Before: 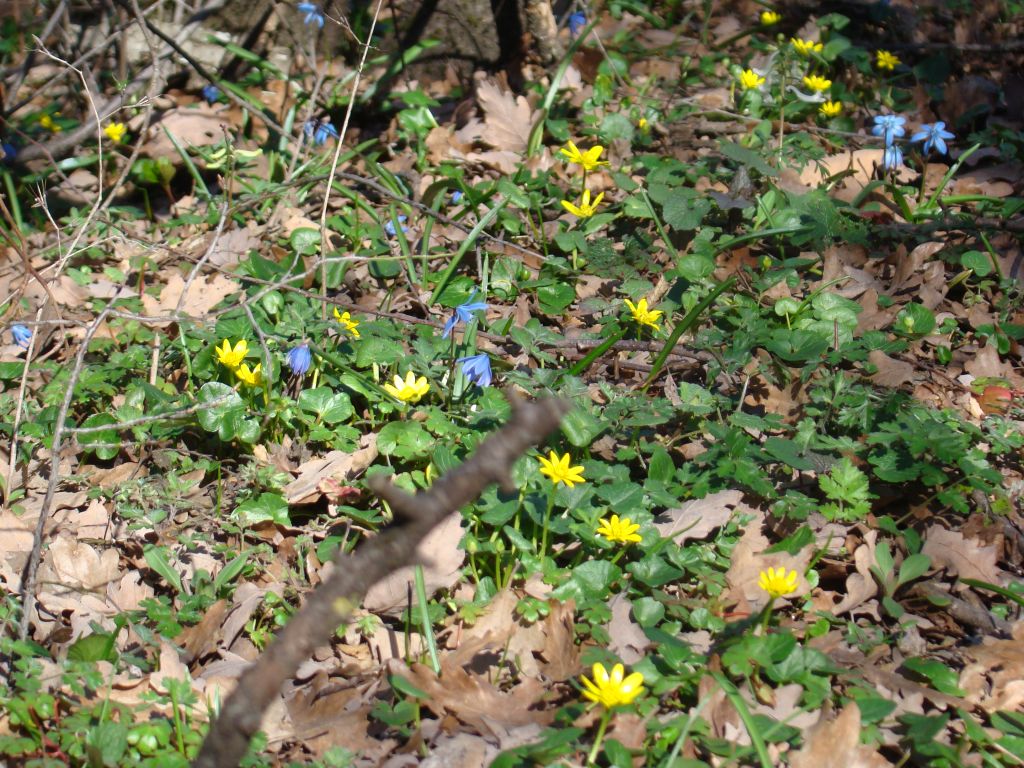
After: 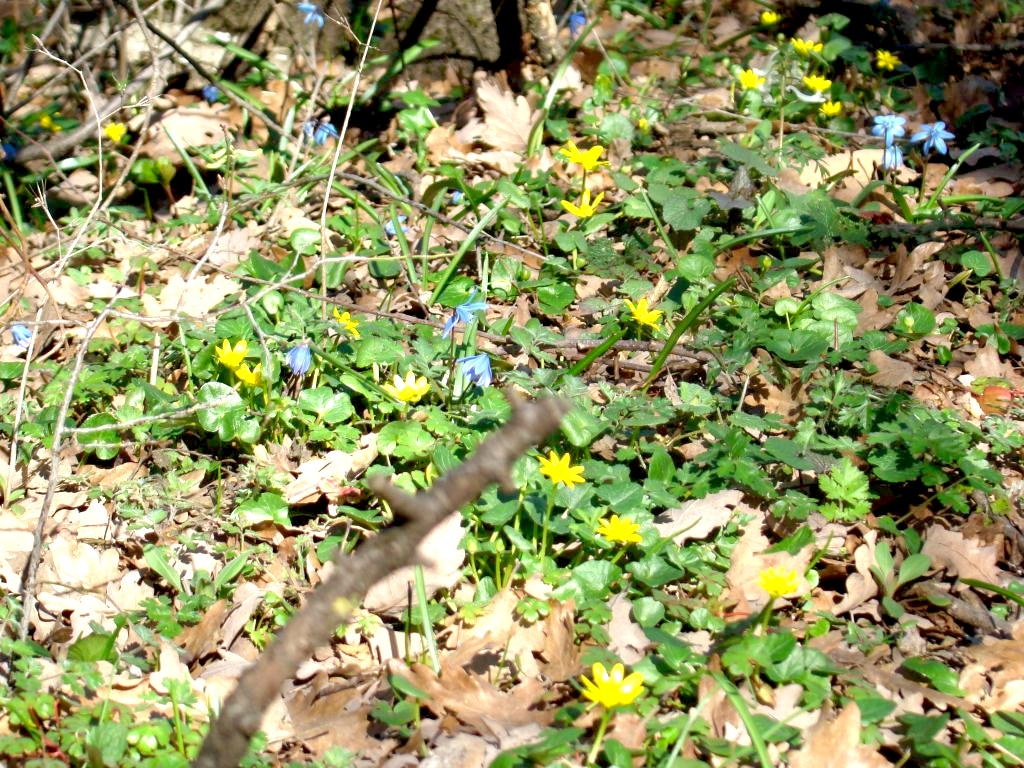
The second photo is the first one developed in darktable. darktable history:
exposure: black level correction 0.01, exposure 1 EV, compensate highlight preservation false
color balance: mode lift, gamma, gain (sRGB), lift [1.04, 1, 1, 0.97], gamma [1.01, 1, 1, 0.97], gain [0.96, 1, 1, 0.97]
